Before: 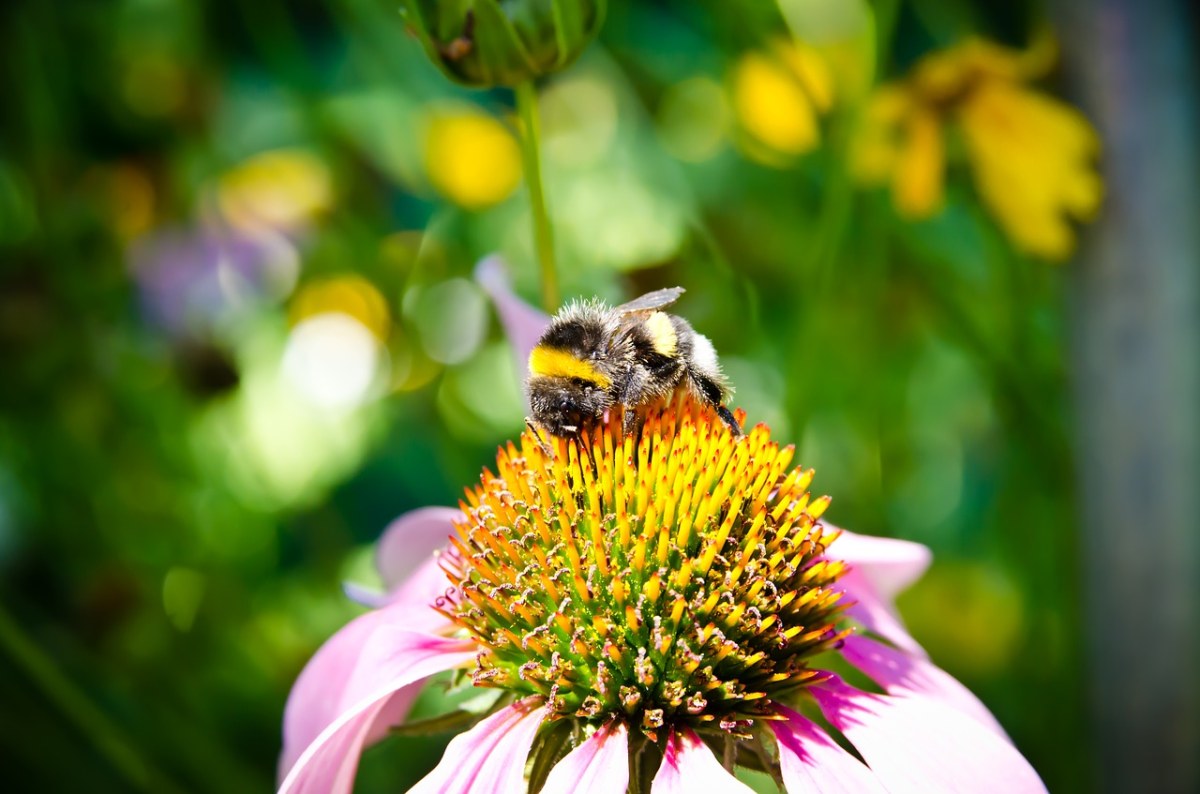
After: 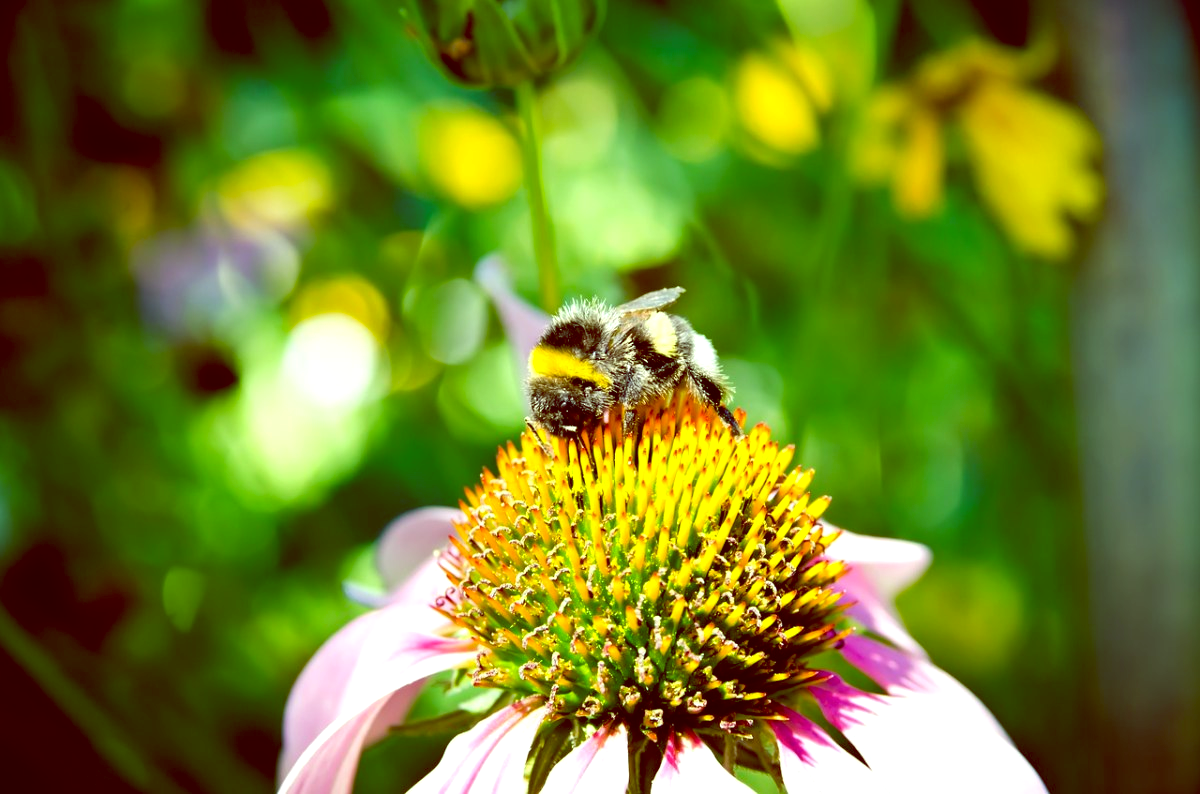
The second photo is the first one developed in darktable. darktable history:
exposure: black level correction 0.005, exposure 0.417 EV, compensate highlight preservation false
color balance: lift [1, 1.015, 0.987, 0.985], gamma [1, 0.959, 1.042, 0.958], gain [0.927, 0.938, 1.072, 0.928], contrast 1.5%
